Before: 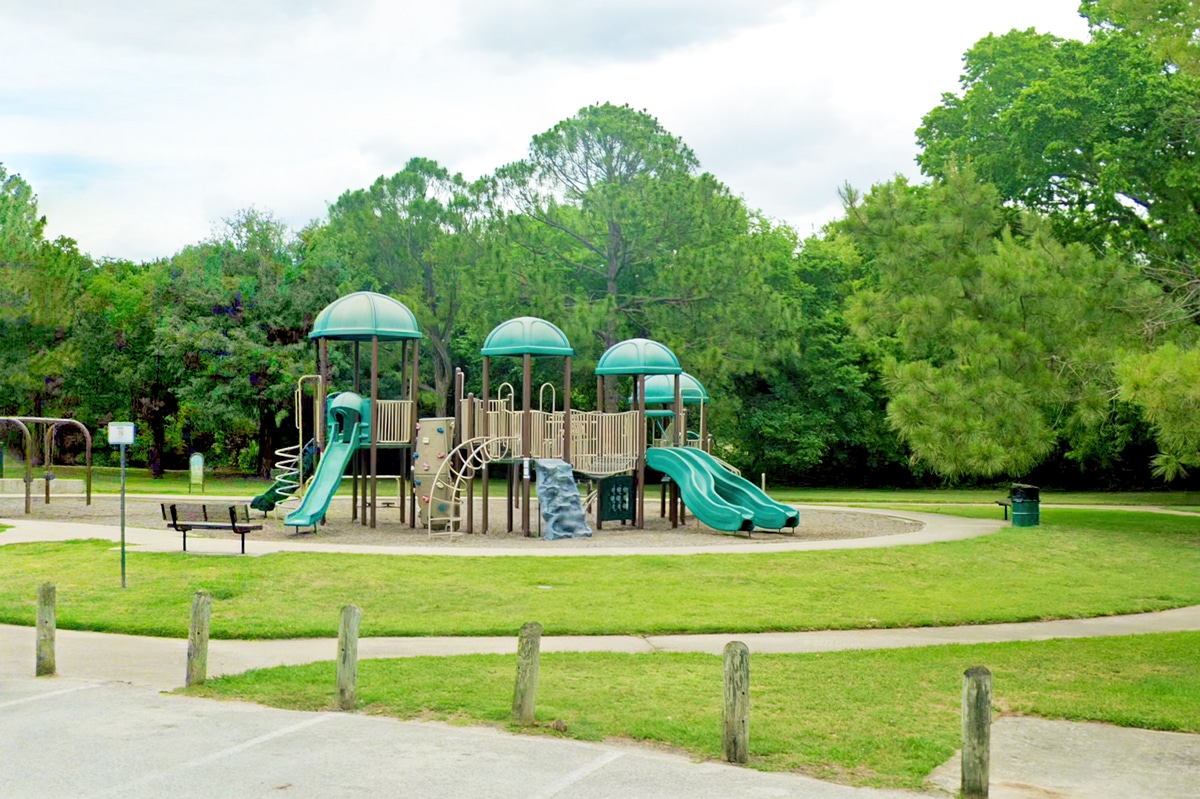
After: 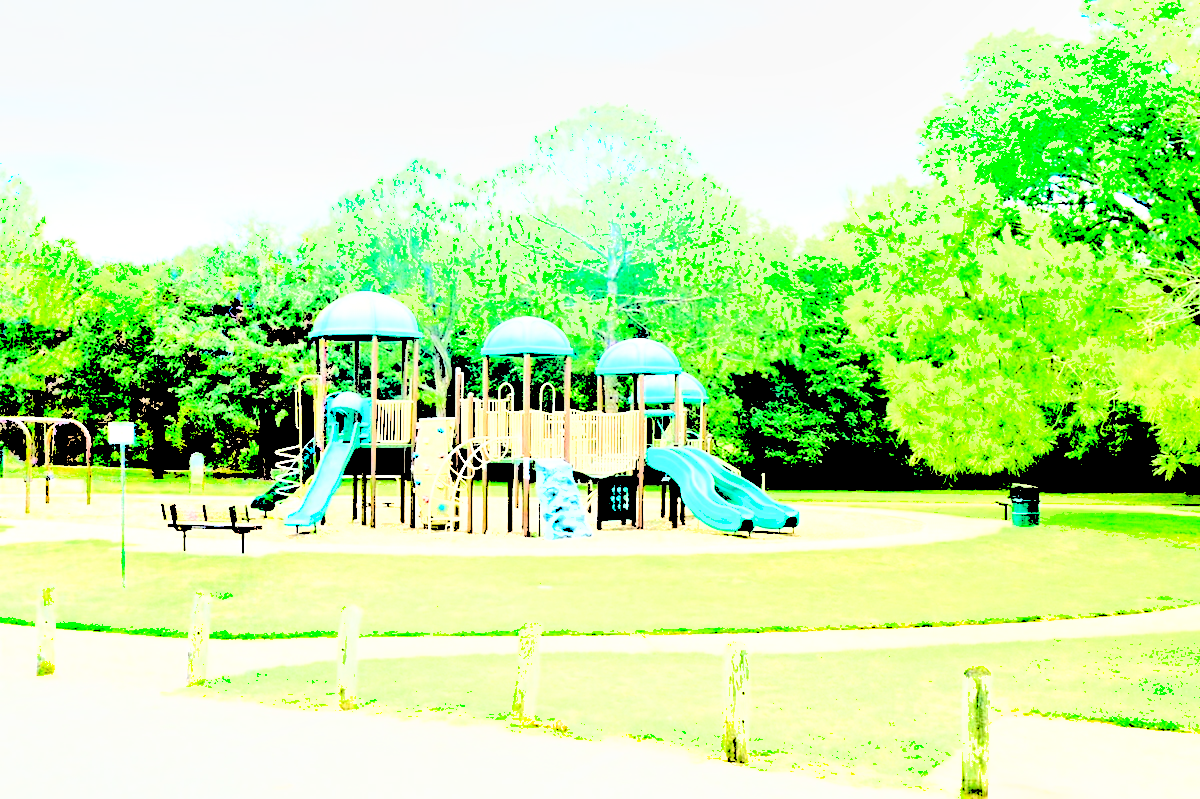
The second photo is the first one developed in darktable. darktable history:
shadows and highlights: soften with gaussian
graduated density: rotation -180°, offset 24.95
levels: levels [0.246, 0.246, 0.506]
